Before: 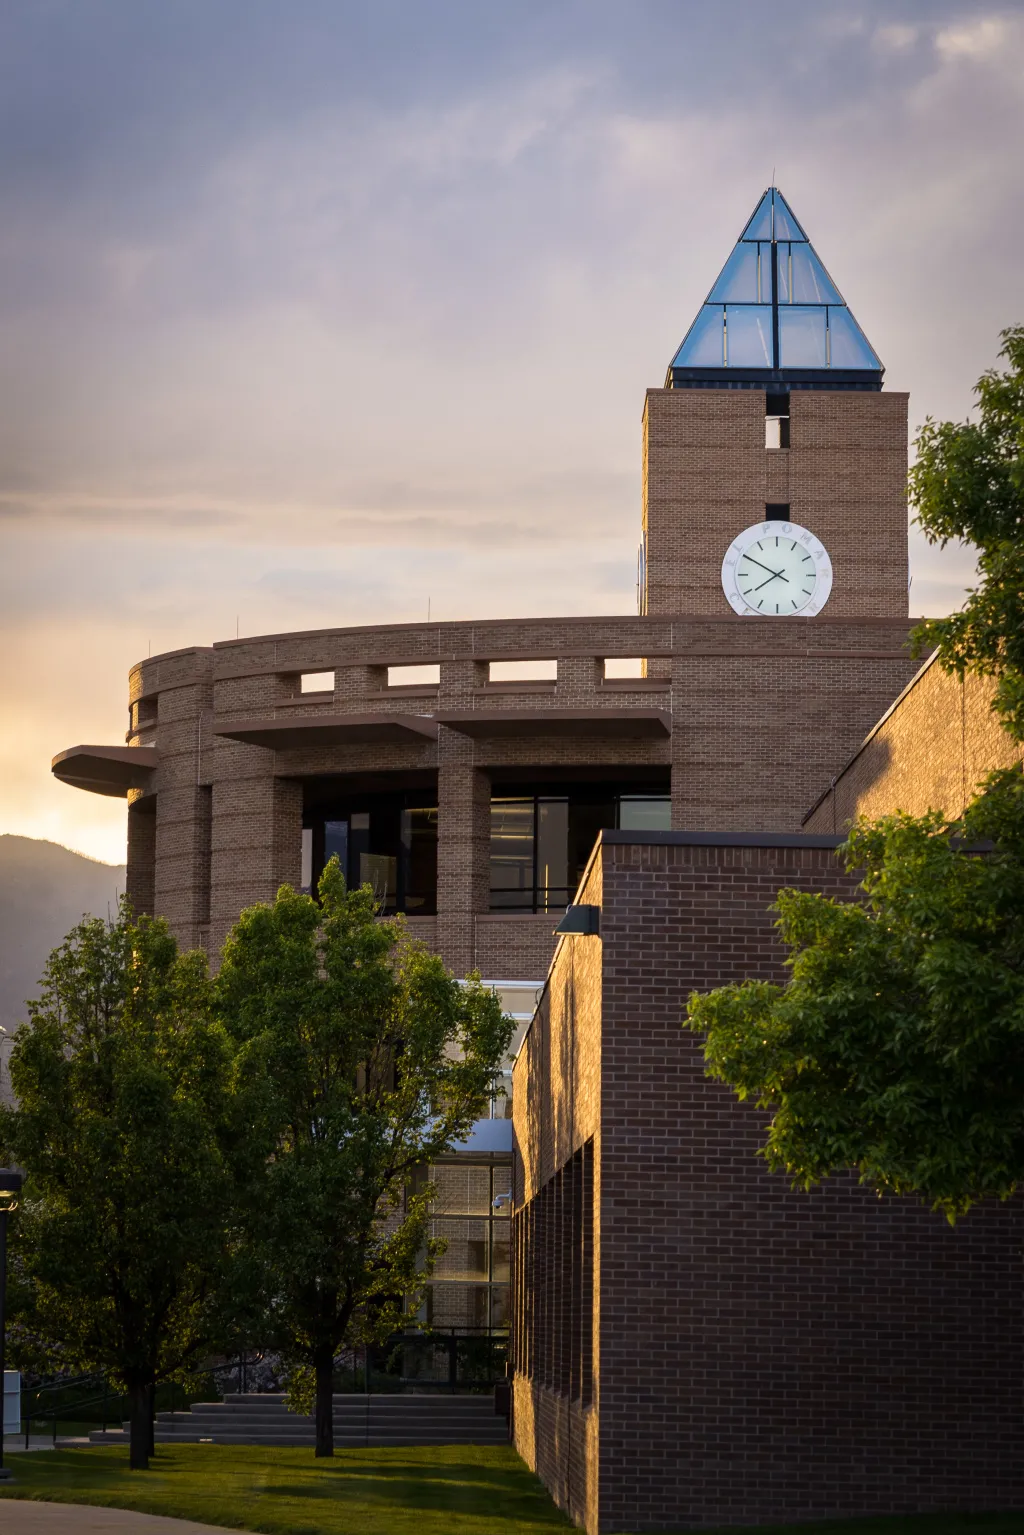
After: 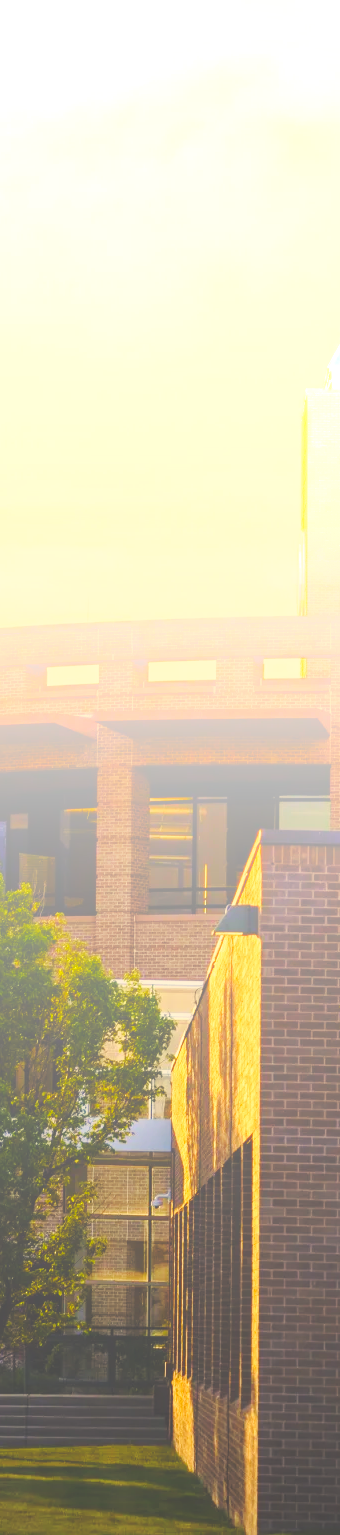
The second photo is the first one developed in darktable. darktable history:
crop: left 33.36%, right 33.36%
base curve: curves: ch0 [(0, 0) (0.028, 0.03) (0.121, 0.232) (0.46, 0.748) (0.859, 0.968) (1, 1)], preserve colors none
vignetting: fall-off radius 60.92%
exposure: exposure -0.151 EV, compensate highlight preservation false
bloom: size 70%, threshold 25%, strength 70%
color correction: highlights a* 2.72, highlights b* 22.8
